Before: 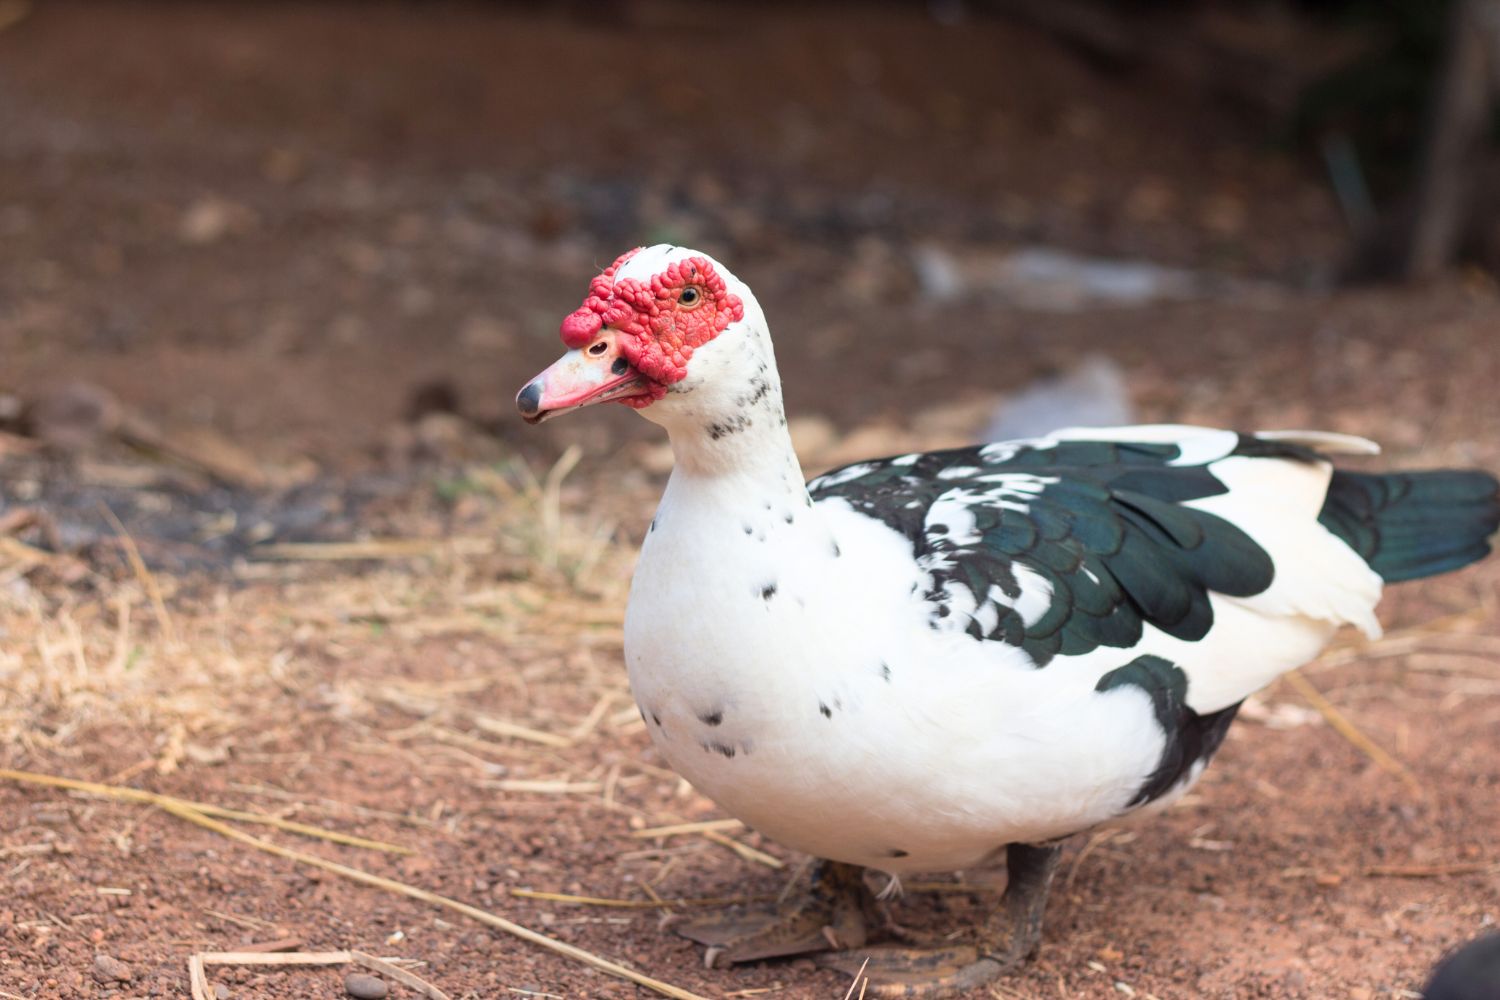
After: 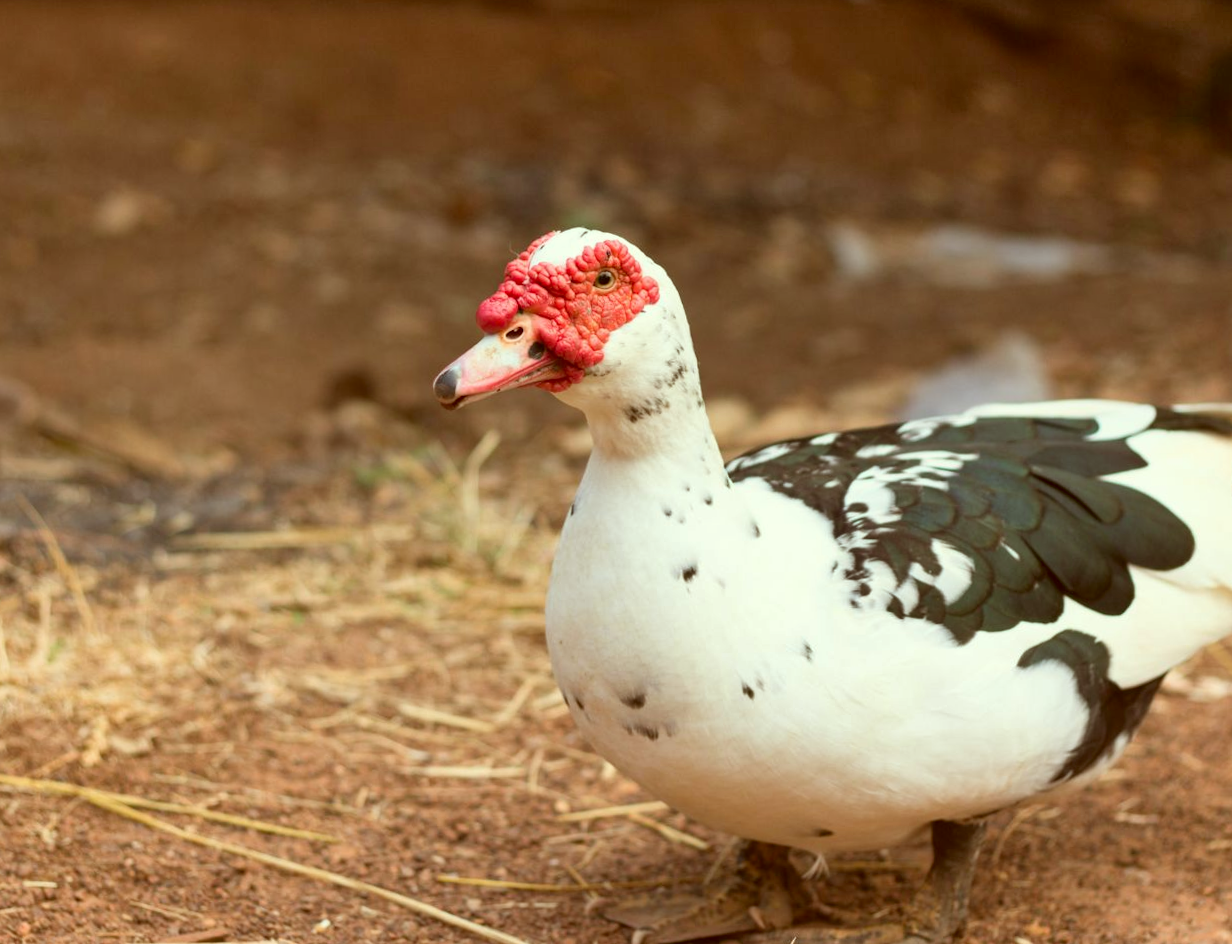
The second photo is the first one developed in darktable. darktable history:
crop and rotate: angle 1°, left 4.281%, top 0.642%, right 11.383%, bottom 2.486%
shadows and highlights: soften with gaussian
color correction: highlights a* -5.94, highlights b* 9.48, shadows a* 10.12, shadows b* 23.94
